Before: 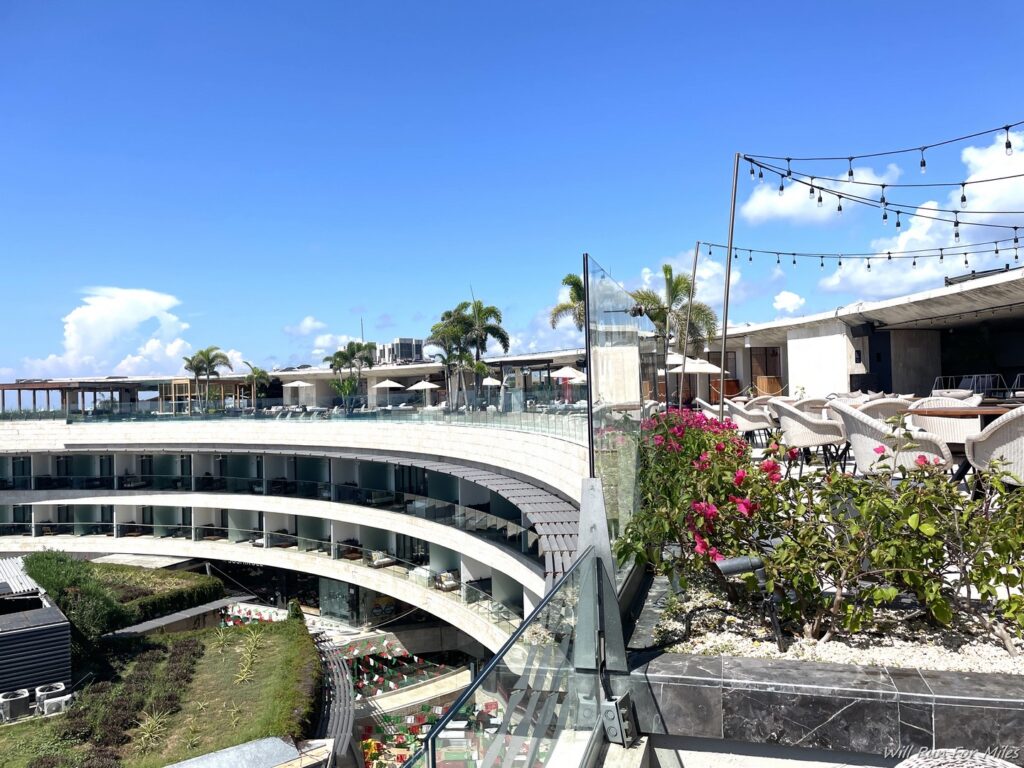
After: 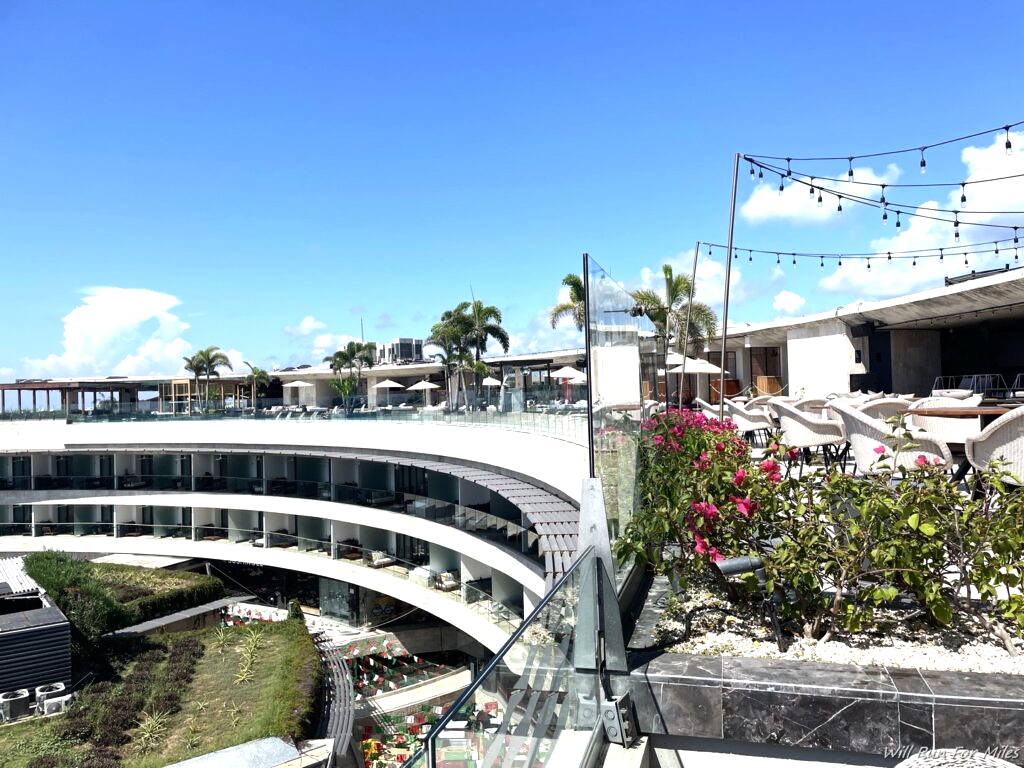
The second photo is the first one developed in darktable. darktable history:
tone equalizer: -8 EV -0.447 EV, -7 EV -0.395 EV, -6 EV -0.319 EV, -5 EV -0.21 EV, -3 EV 0.193 EV, -2 EV 0.353 EV, -1 EV 0.394 EV, +0 EV 0.411 EV, edges refinement/feathering 500, mask exposure compensation -1.57 EV, preserve details no
